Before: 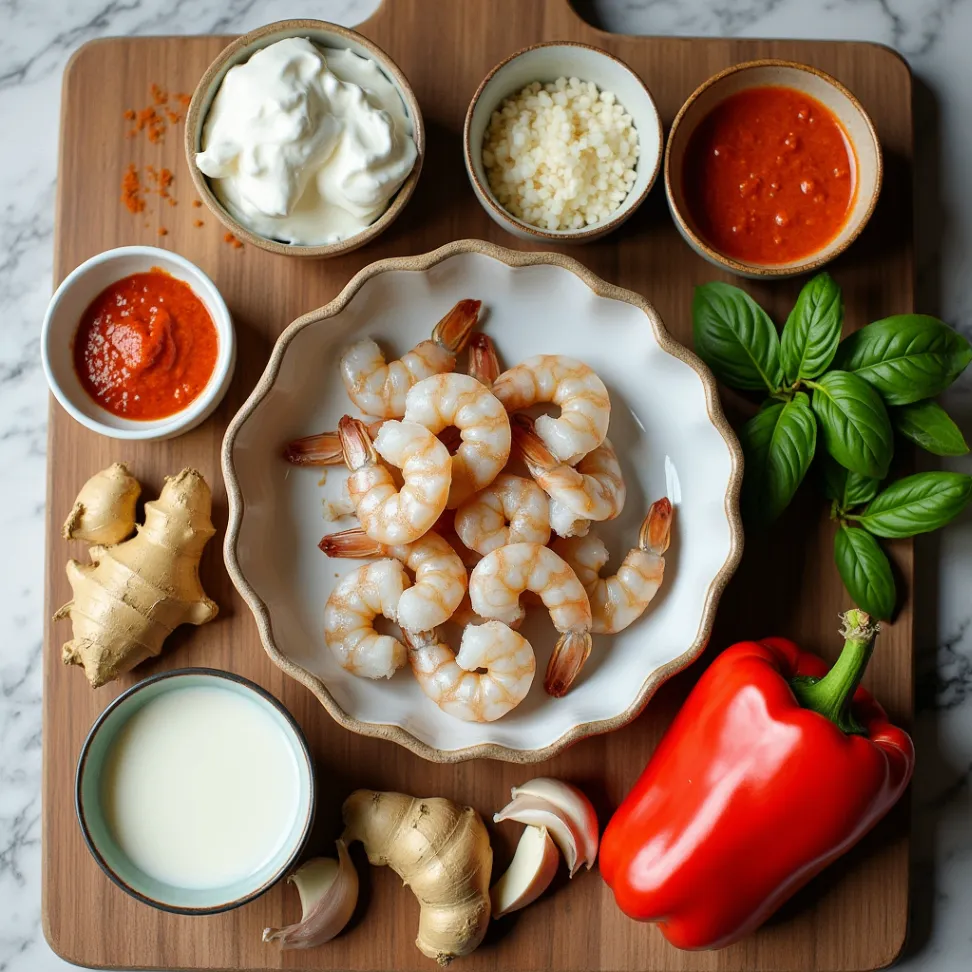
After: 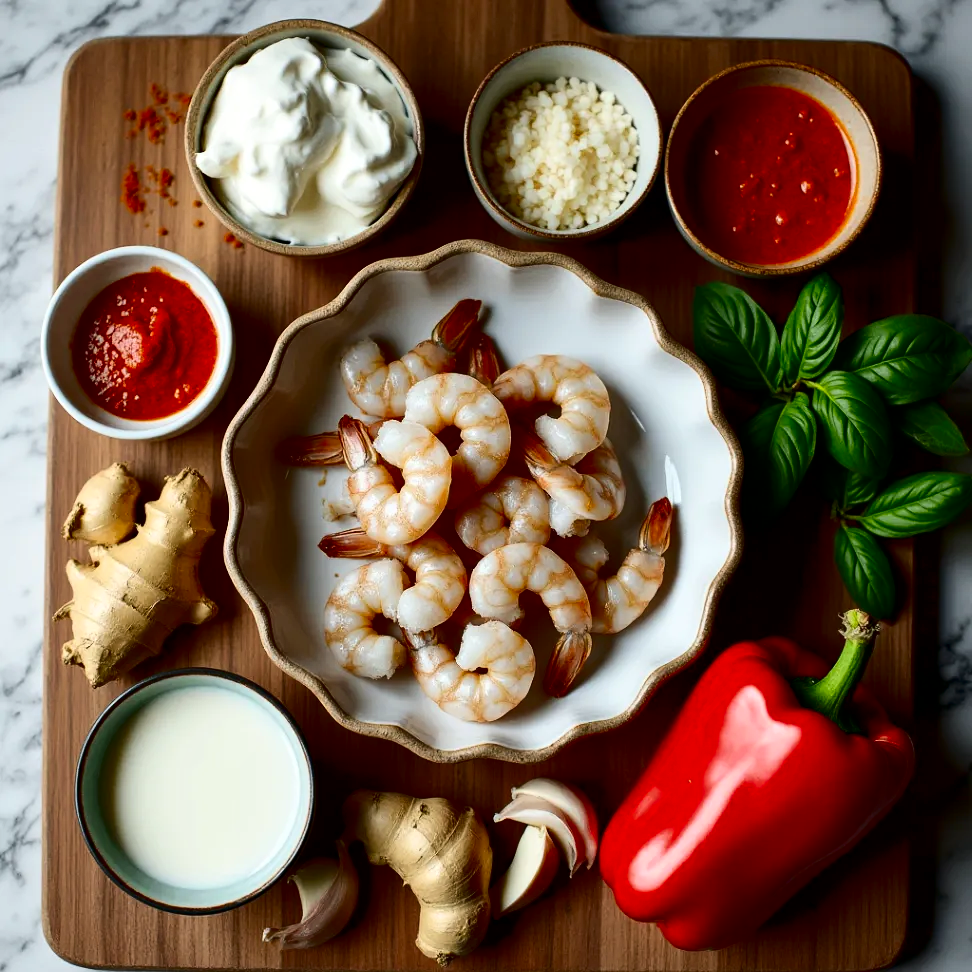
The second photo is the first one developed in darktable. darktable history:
local contrast: mode bilateral grid, contrast 20, coarseness 50, detail 120%, midtone range 0.2
contrast brightness saturation: contrast 0.24, brightness -0.24, saturation 0.14
